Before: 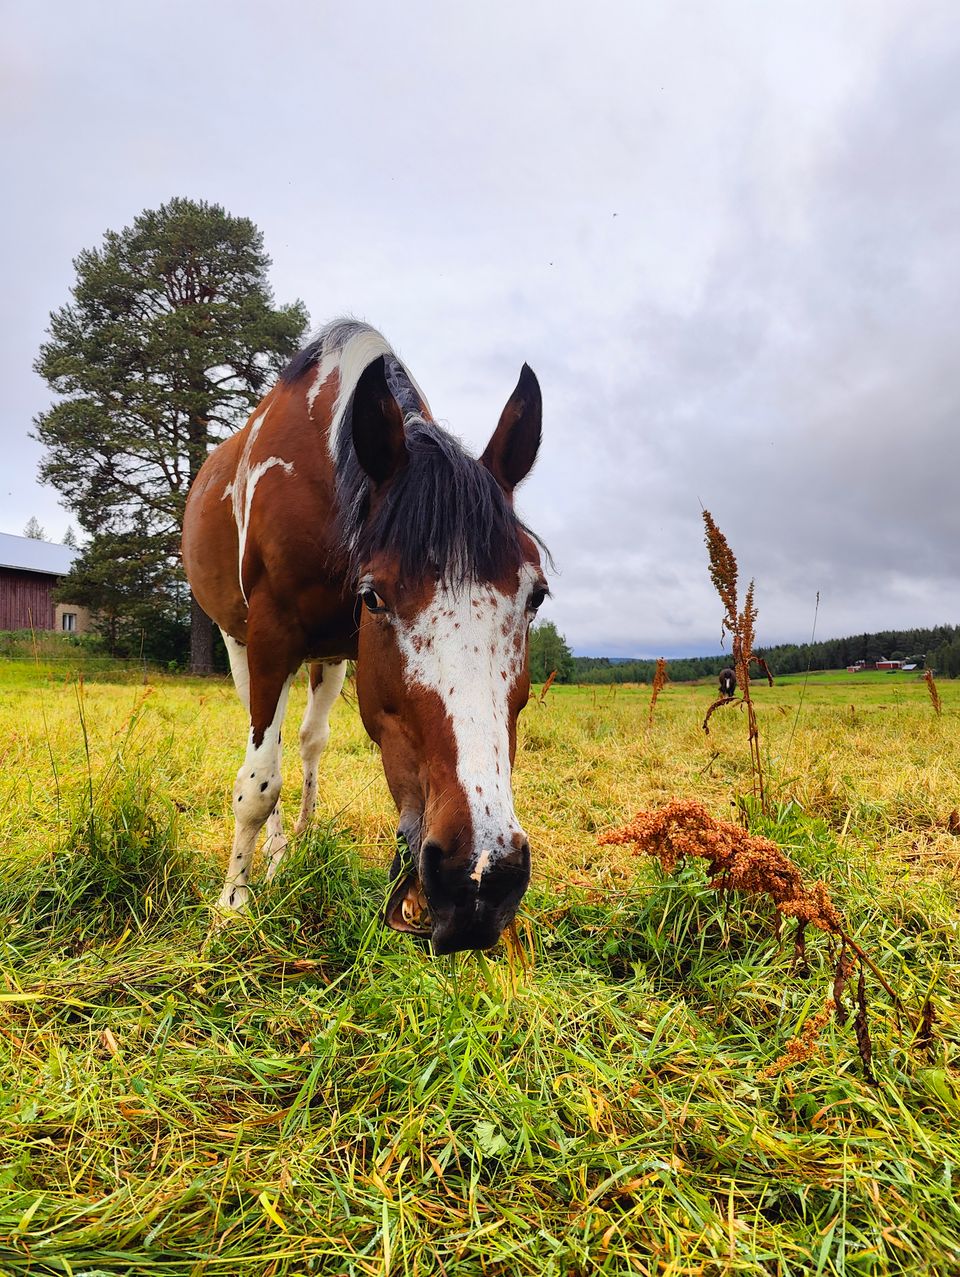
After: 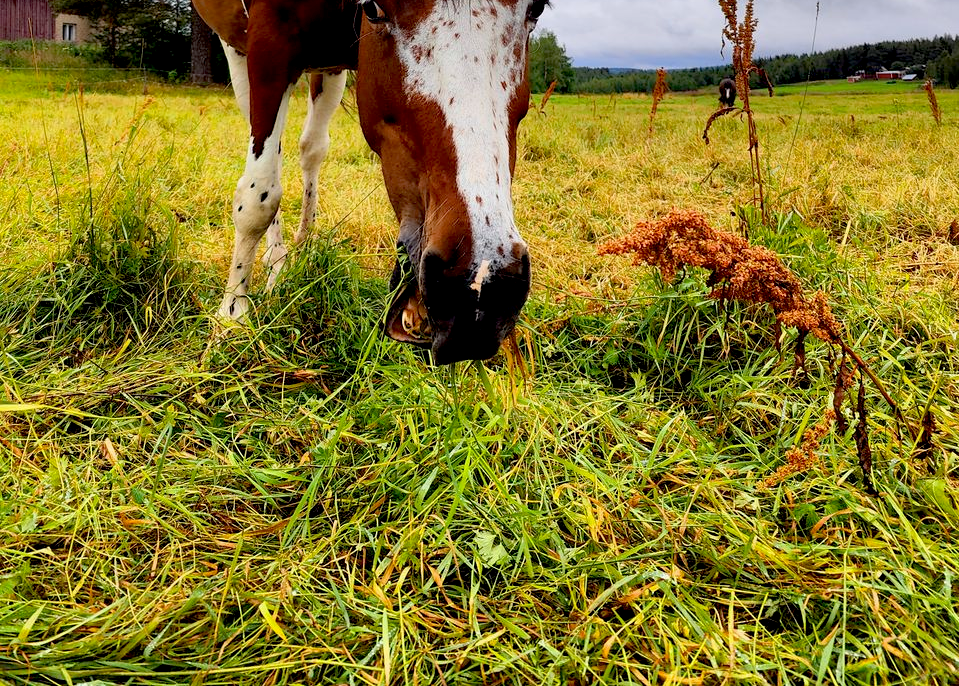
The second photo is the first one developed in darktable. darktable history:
exposure: black level correction 0.016, exposure -0.009 EV, compensate highlight preservation false
crop and rotate: top 46.237%
